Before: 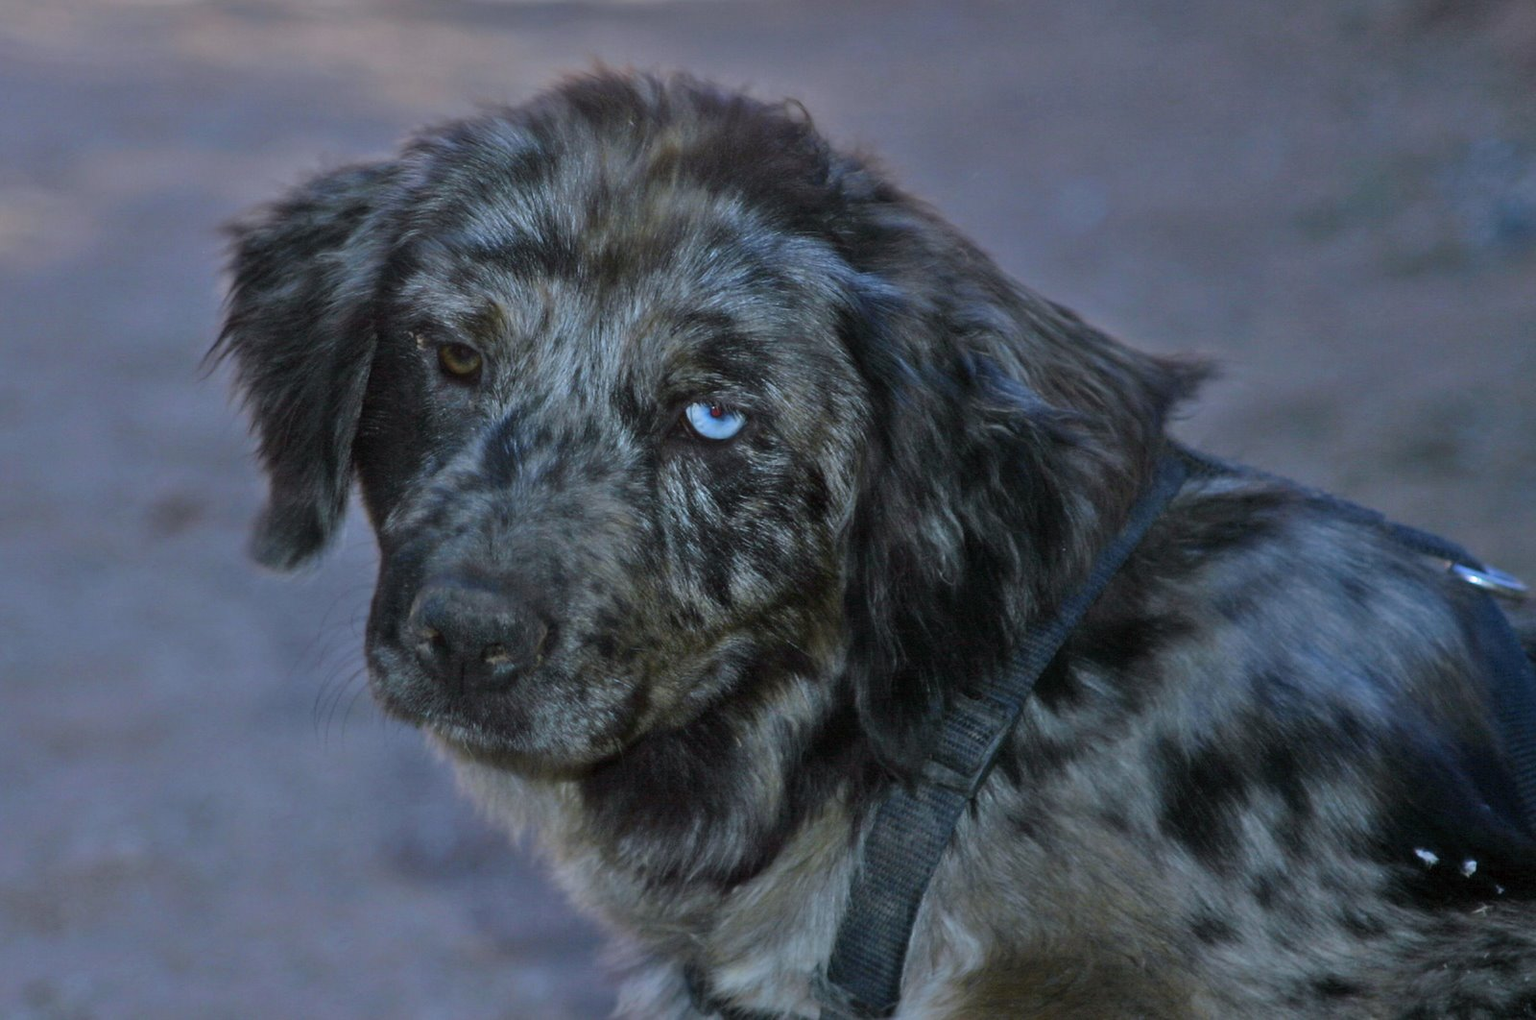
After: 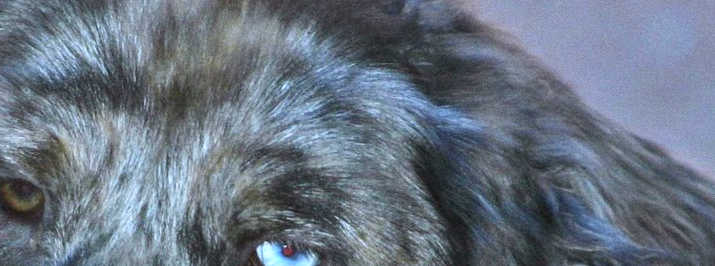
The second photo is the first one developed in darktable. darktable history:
exposure: black level correction 0, exposure 1.1 EV, compensate exposure bias true, compensate highlight preservation false
crop: left 28.64%, top 16.832%, right 26.637%, bottom 58.055%
grain: on, module defaults
